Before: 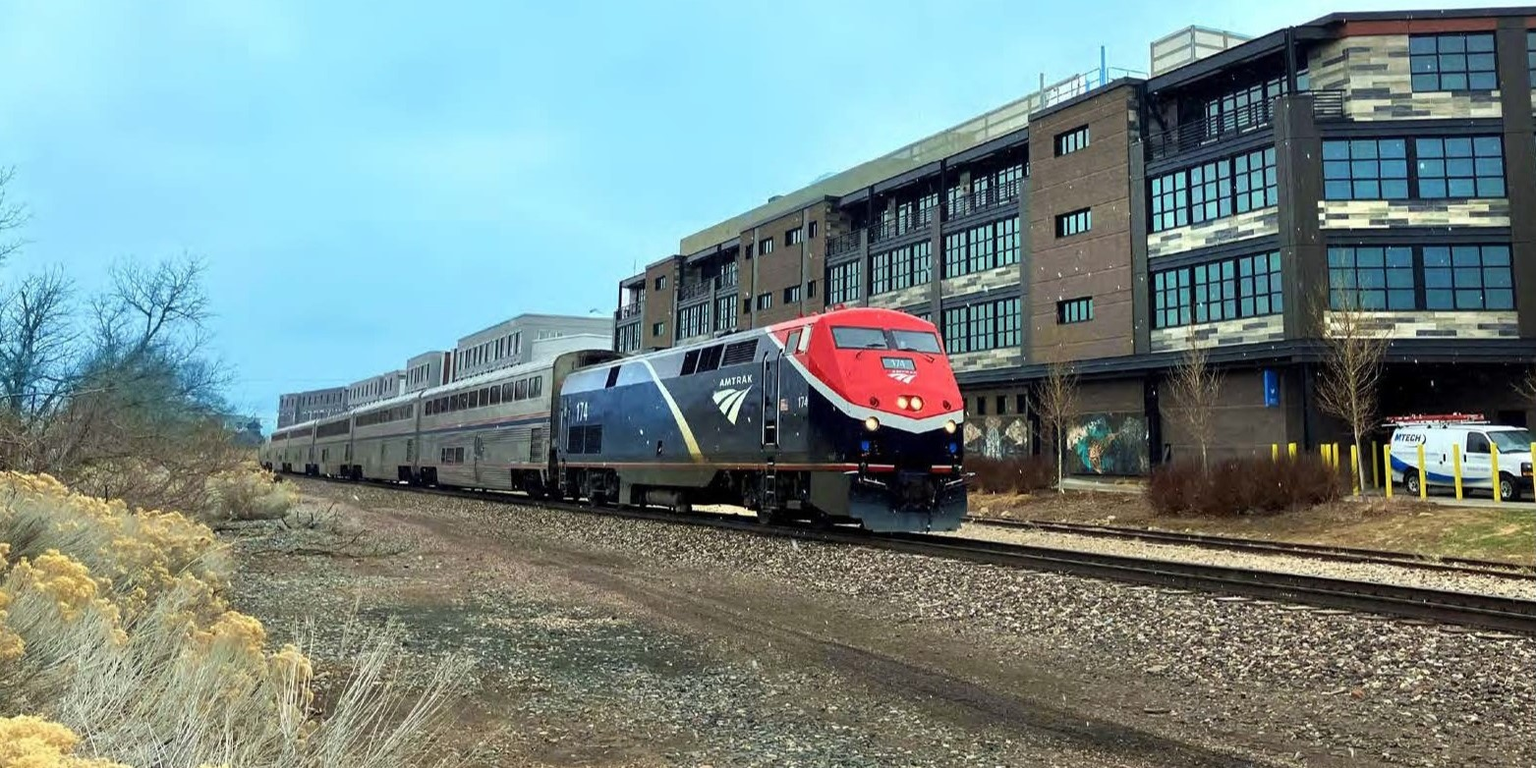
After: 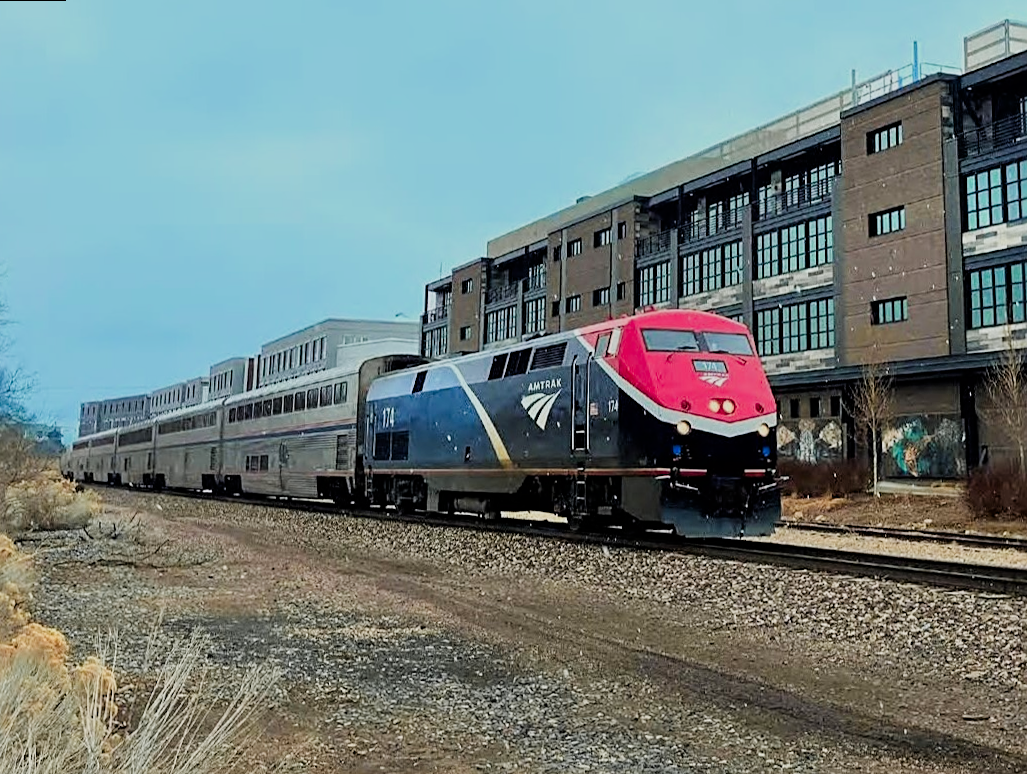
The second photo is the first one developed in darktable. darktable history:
filmic rgb: black relative exposure -7.65 EV, white relative exposure 4.56 EV, hardness 3.61
sharpen: on, module defaults
color zones: curves: ch1 [(0.263, 0.53) (0.376, 0.287) (0.487, 0.512) (0.748, 0.547) (1, 0.513)]; ch2 [(0.262, 0.45) (0.751, 0.477)], mix 31.98%
crop and rotate: left 12.673%, right 20.66%
rotate and perspective: rotation -0.45°, automatic cropping original format, crop left 0.008, crop right 0.992, crop top 0.012, crop bottom 0.988
